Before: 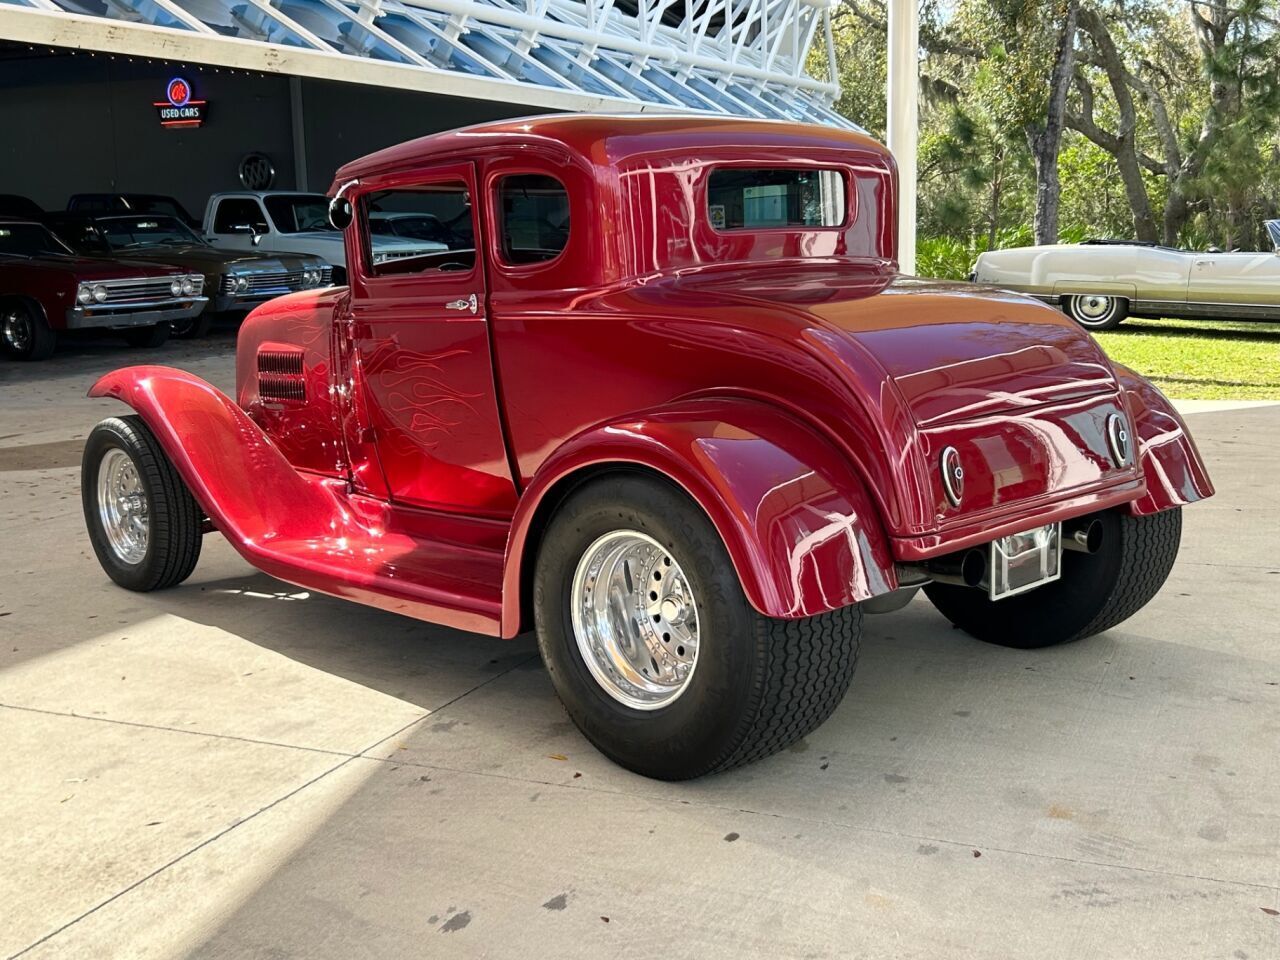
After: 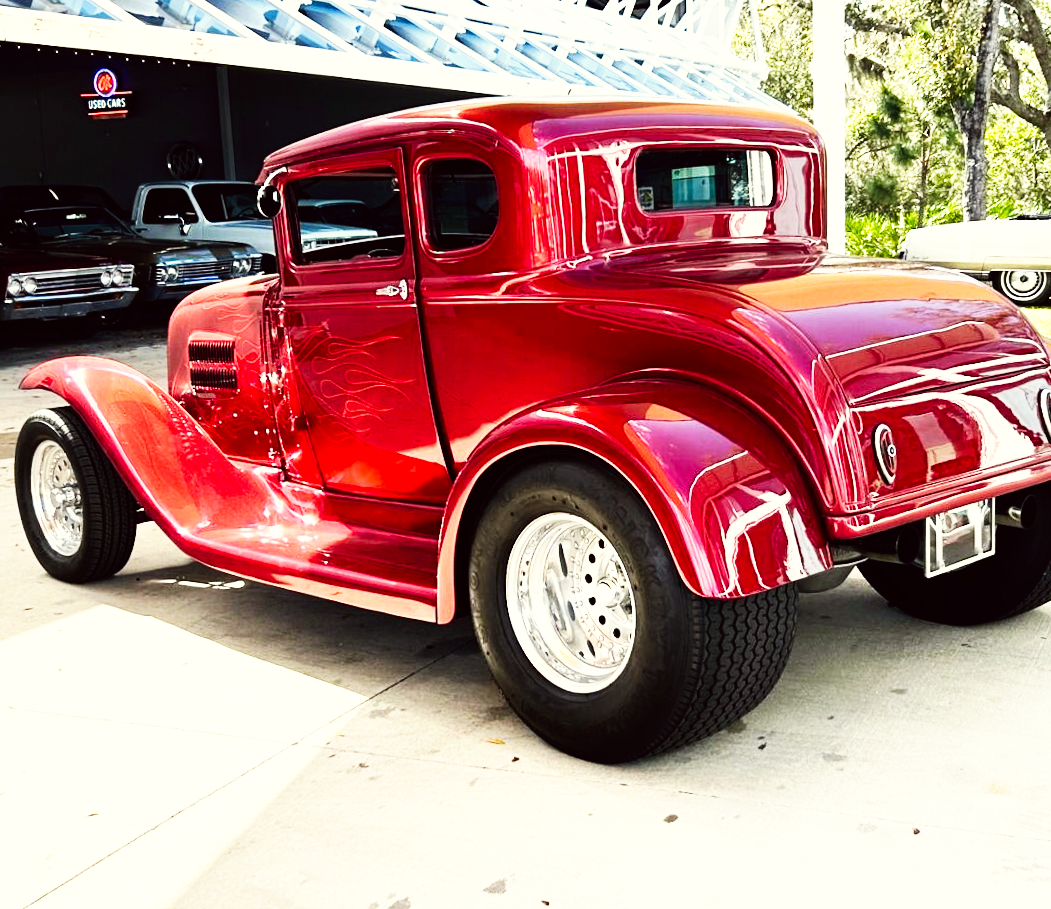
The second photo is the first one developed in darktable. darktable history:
color correction: highlights a* -0.951, highlights b* 4.48, shadows a* 3.63
base curve: curves: ch0 [(0, 0) (0.007, 0.004) (0.027, 0.03) (0.046, 0.07) (0.207, 0.54) (0.442, 0.872) (0.673, 0.972) (1, 1)], preserve colors none
tone equalizer: -8 EV -0.712 EV, -7 EV -0.731 EV, -6 EV -0.608 EV, -5 EV -0.39 EV, -3 EV 0.378 EV, -2 EV 0.6 EV, -1 EV 0.692 EV, +0 EV 0.729 EV, edges refinement/feathering 500, mask exposure compensation -1.57 EV, preserve details no
crop and rotate: angle 0.958°, left 4.287%, top 0.752%, right 11.711%, bottom 2.459%
